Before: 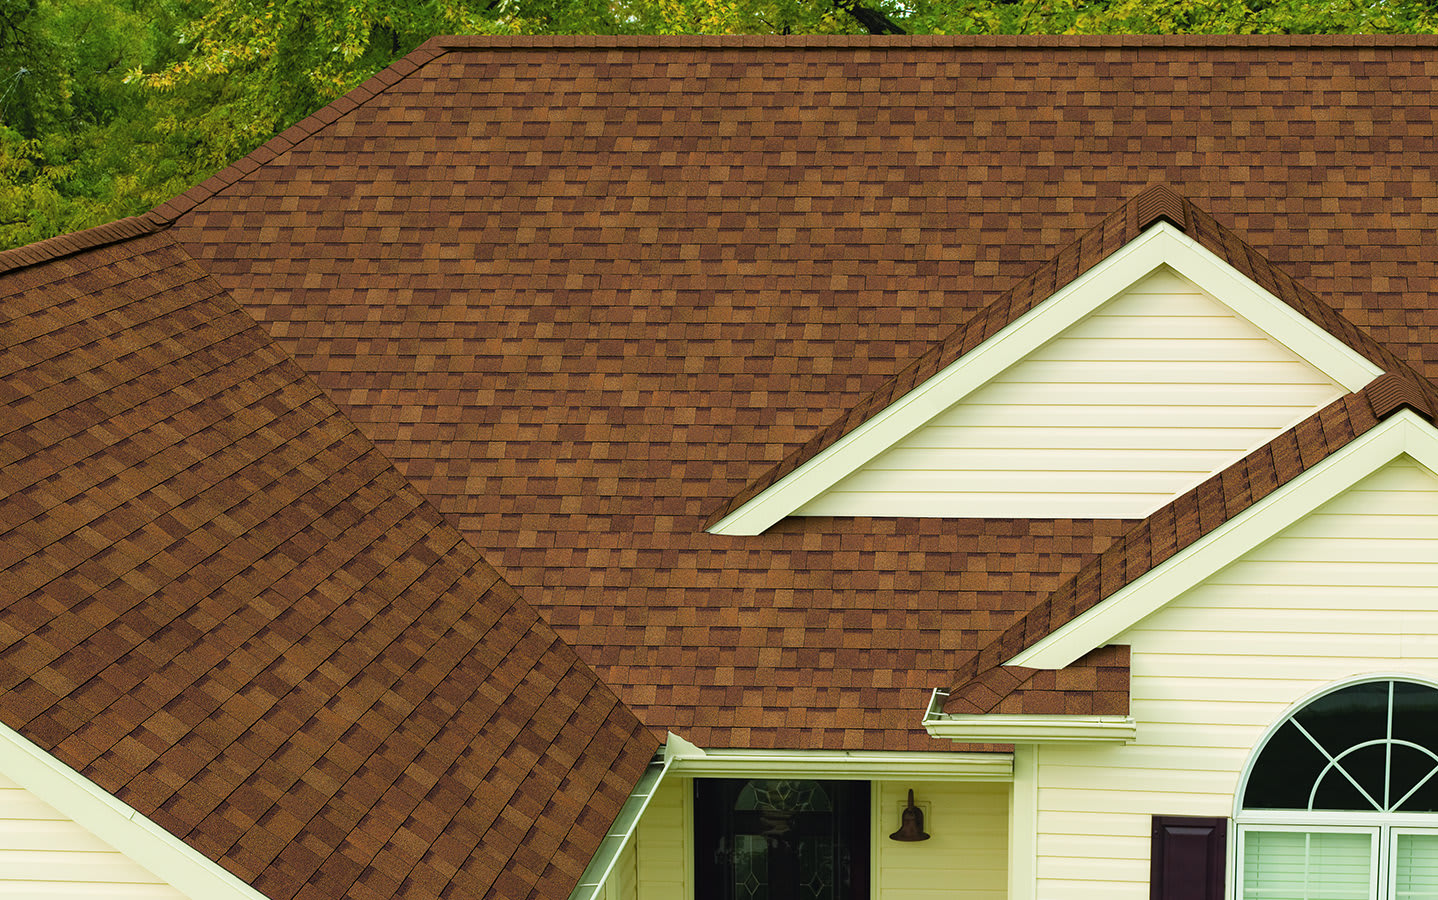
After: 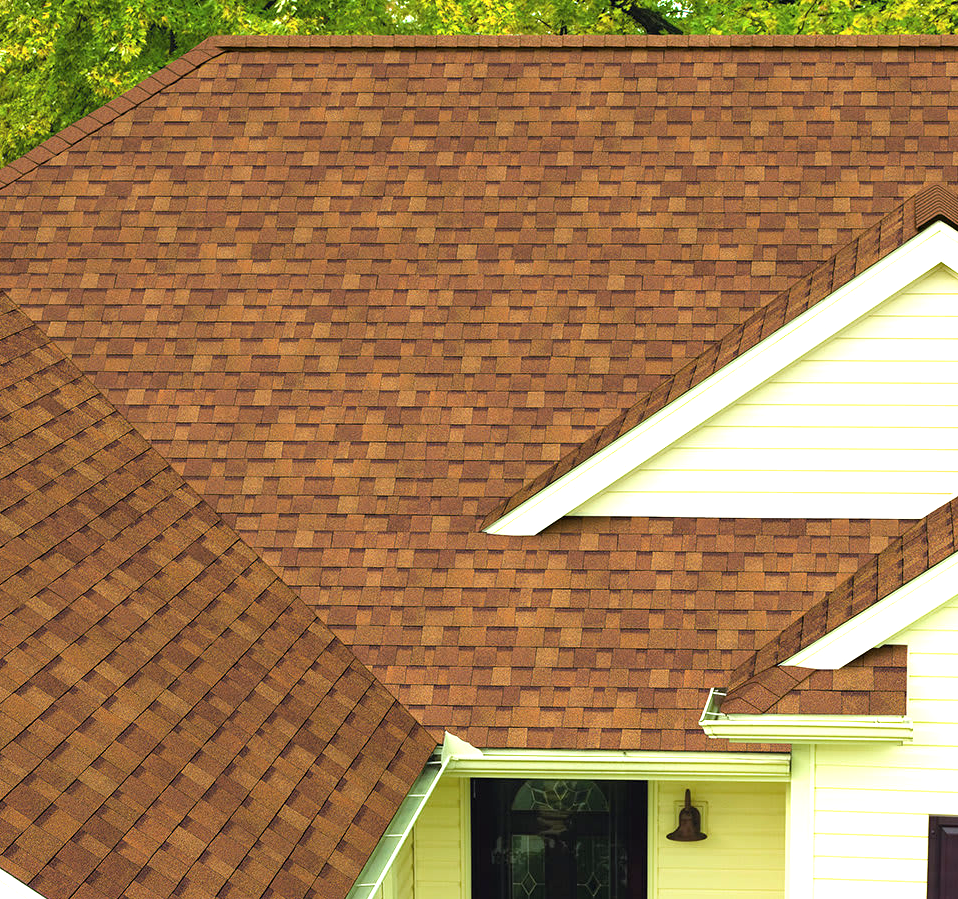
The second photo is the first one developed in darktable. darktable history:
crop and rotate: left 15.546%, right 17.787%
exposure: black level correction 0.001, exposure 0.955 EV, compensate exposure bias true, compensate highlight preservation false
